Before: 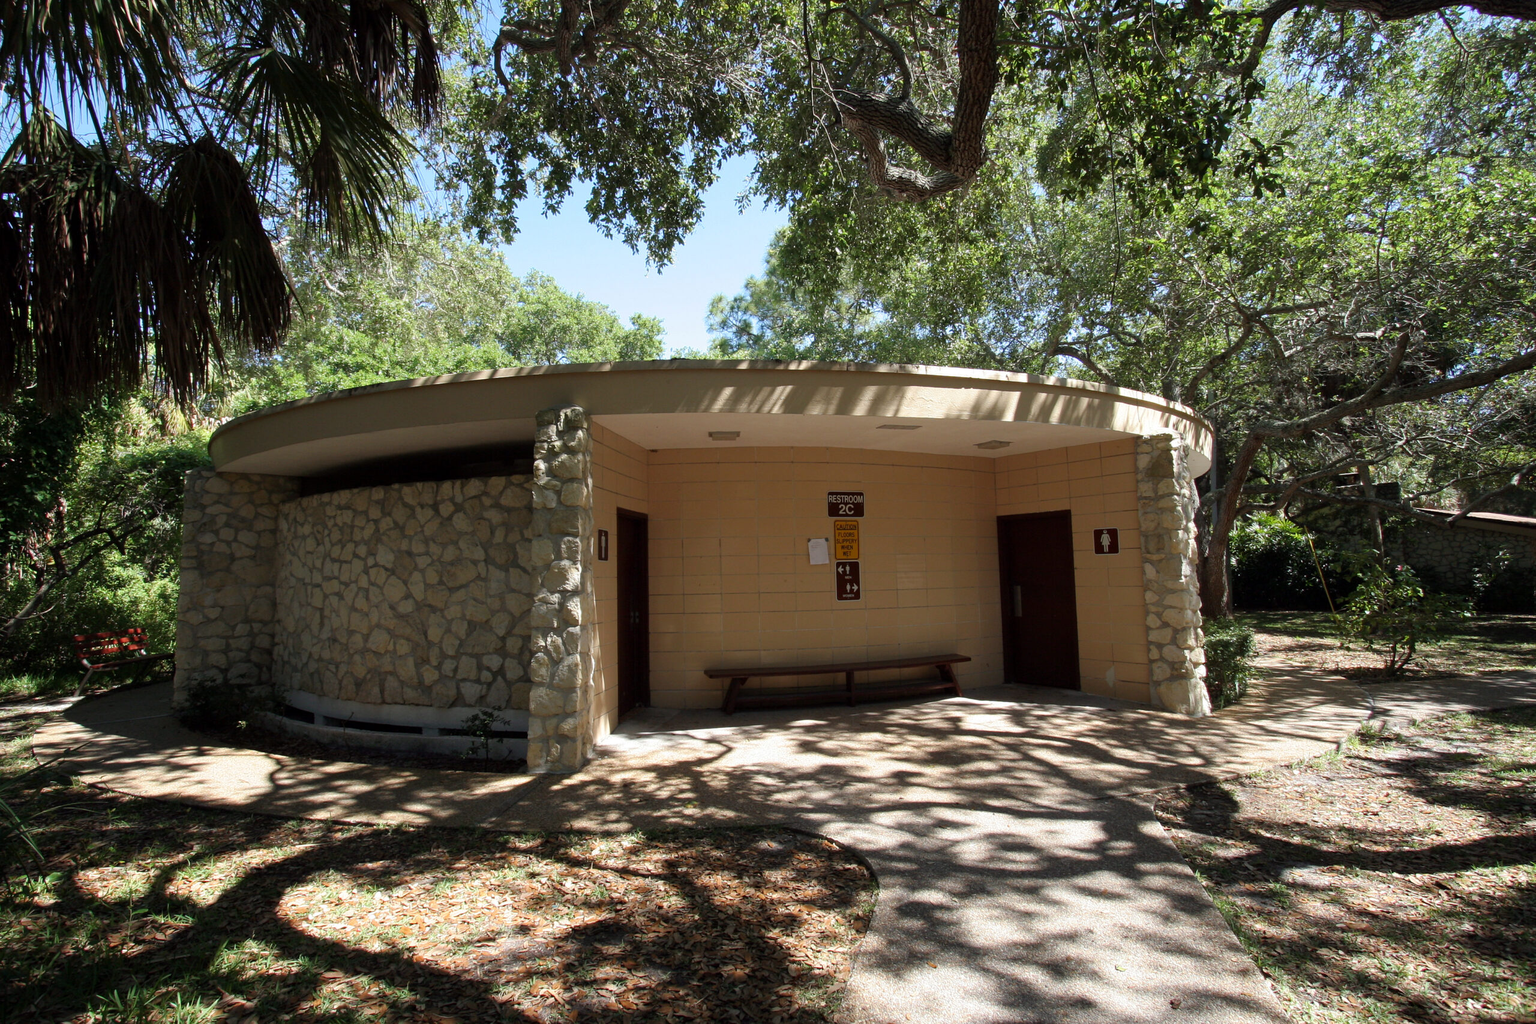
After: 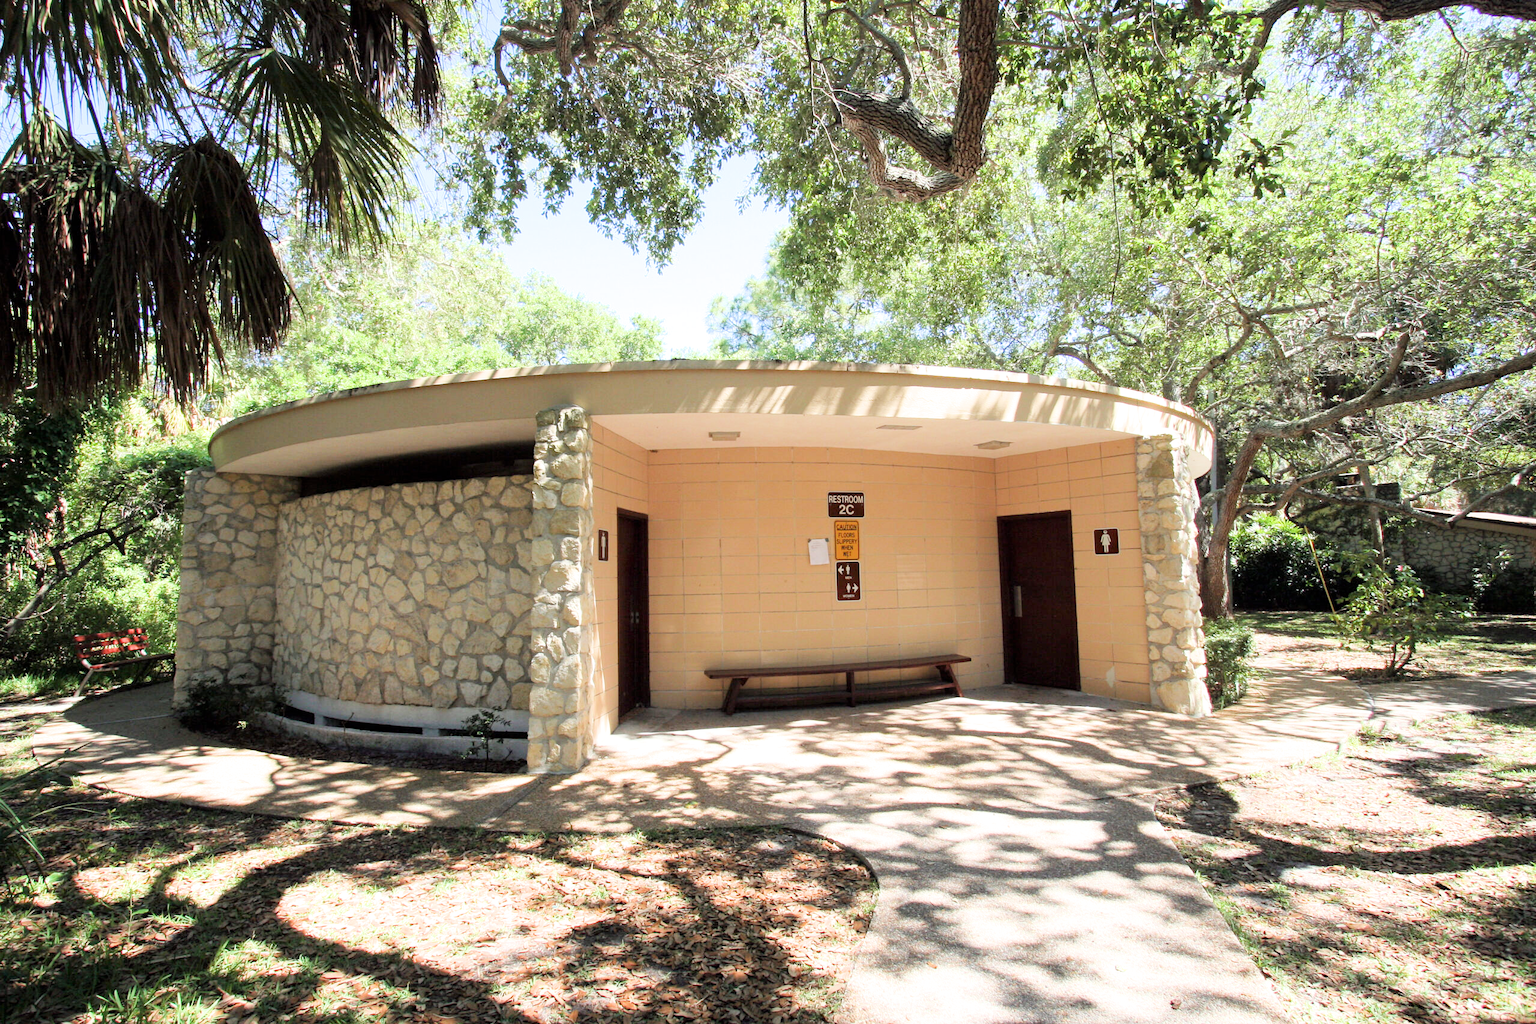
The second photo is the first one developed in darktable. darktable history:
exposure: black level correction 0, exposure 2.327 EV, compensate exposure bias true, compensate highlight preservation false
filmic rgb: black relative exposure -7.65 EV, white relative exposure 4.56 EV, hardness 3.61
